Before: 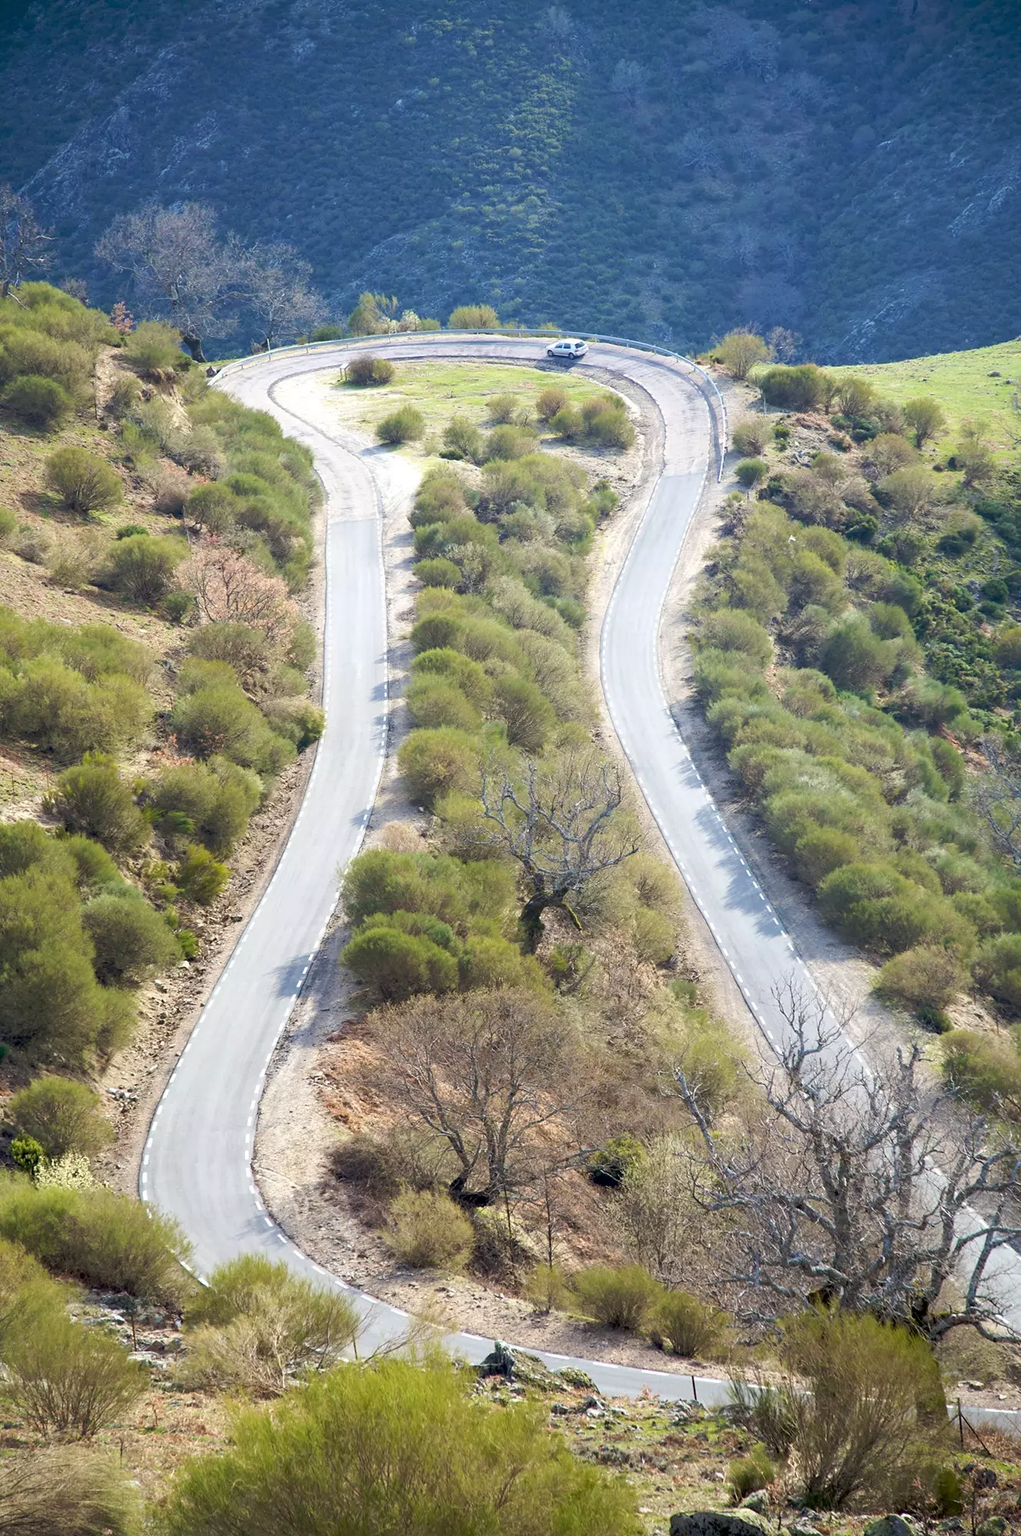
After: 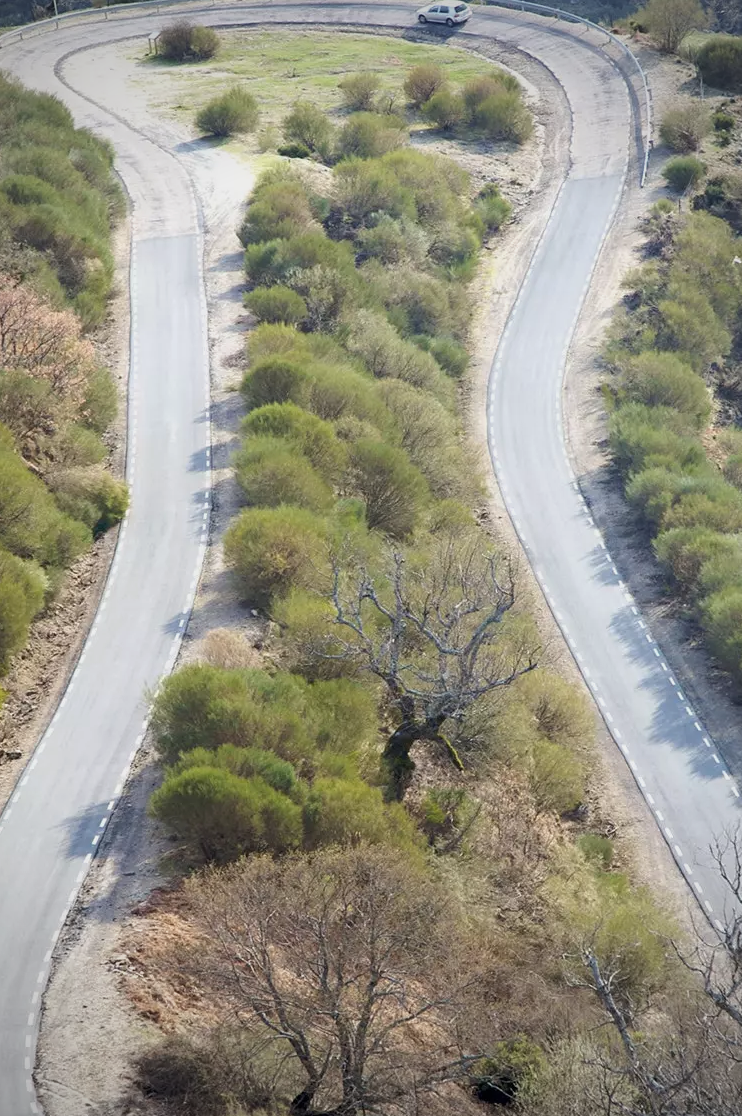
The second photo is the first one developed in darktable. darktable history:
exposure: exposure -0.242 EV, compensate highlight preservation false
crop and rotate: left 22.13%, top 22.054%, right 22.026%, bottom 22.102%
vignetting: fall-off start 71.74%
white balance: red 1, blue 1
